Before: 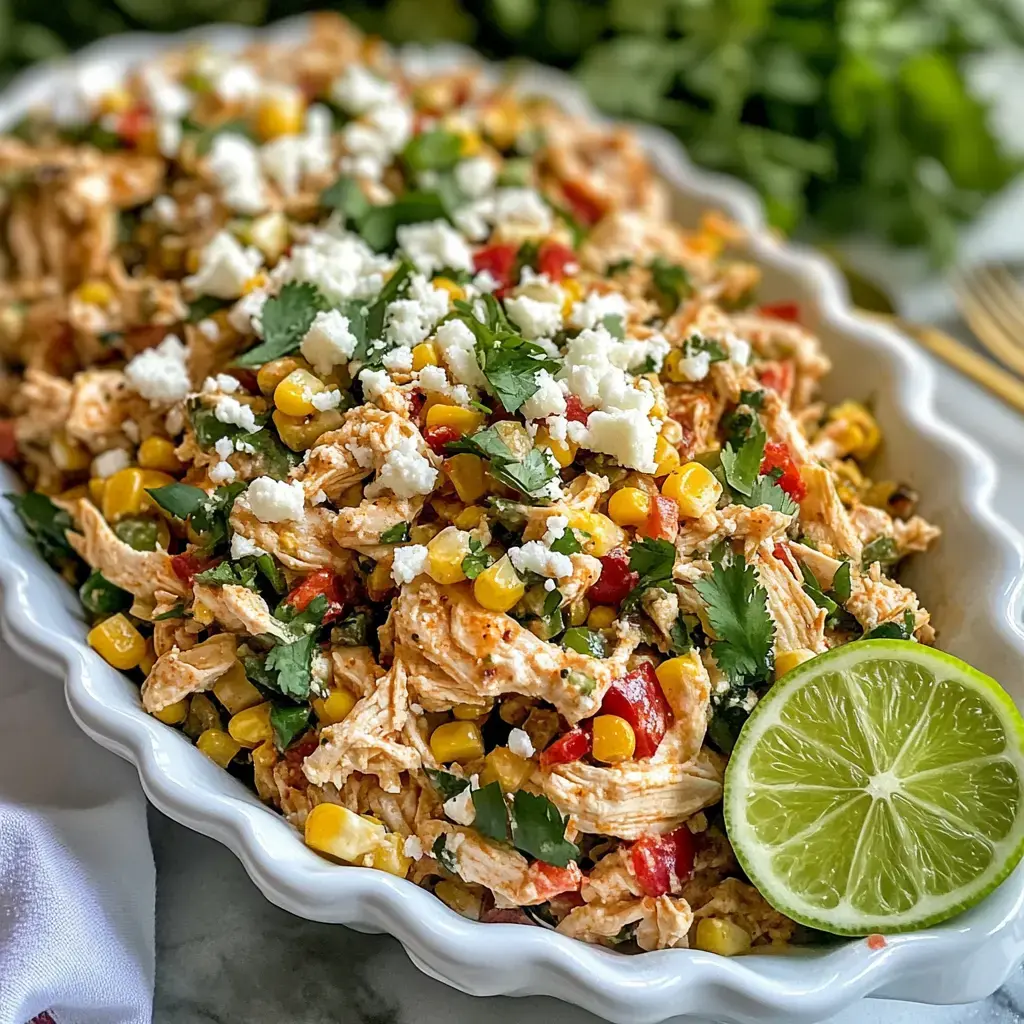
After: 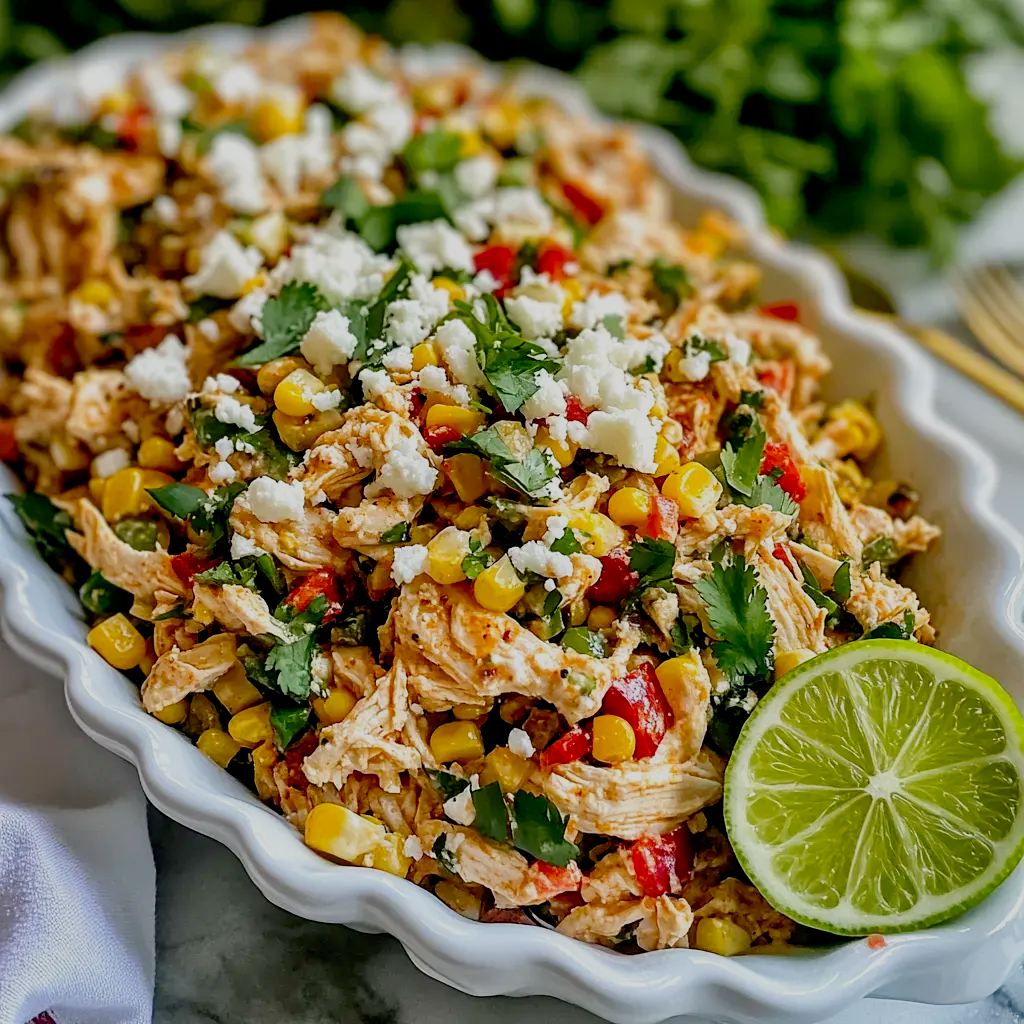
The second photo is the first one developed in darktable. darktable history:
contrast brightness saturation: contrast 0.041, saturation 0.155
filmic rgb: black relative exposure -7.88 EV, white relative exposure 4.17 EV, hardness 4.04, latitude 52.05%, contrast 1.008, shadows ↔ highlights balance 5.81%, add noise in highlights 0.001, preserve chrominance no, color science v4 (2020)
exposure: exposure -0.18 EV, compensate highlight preservation false
